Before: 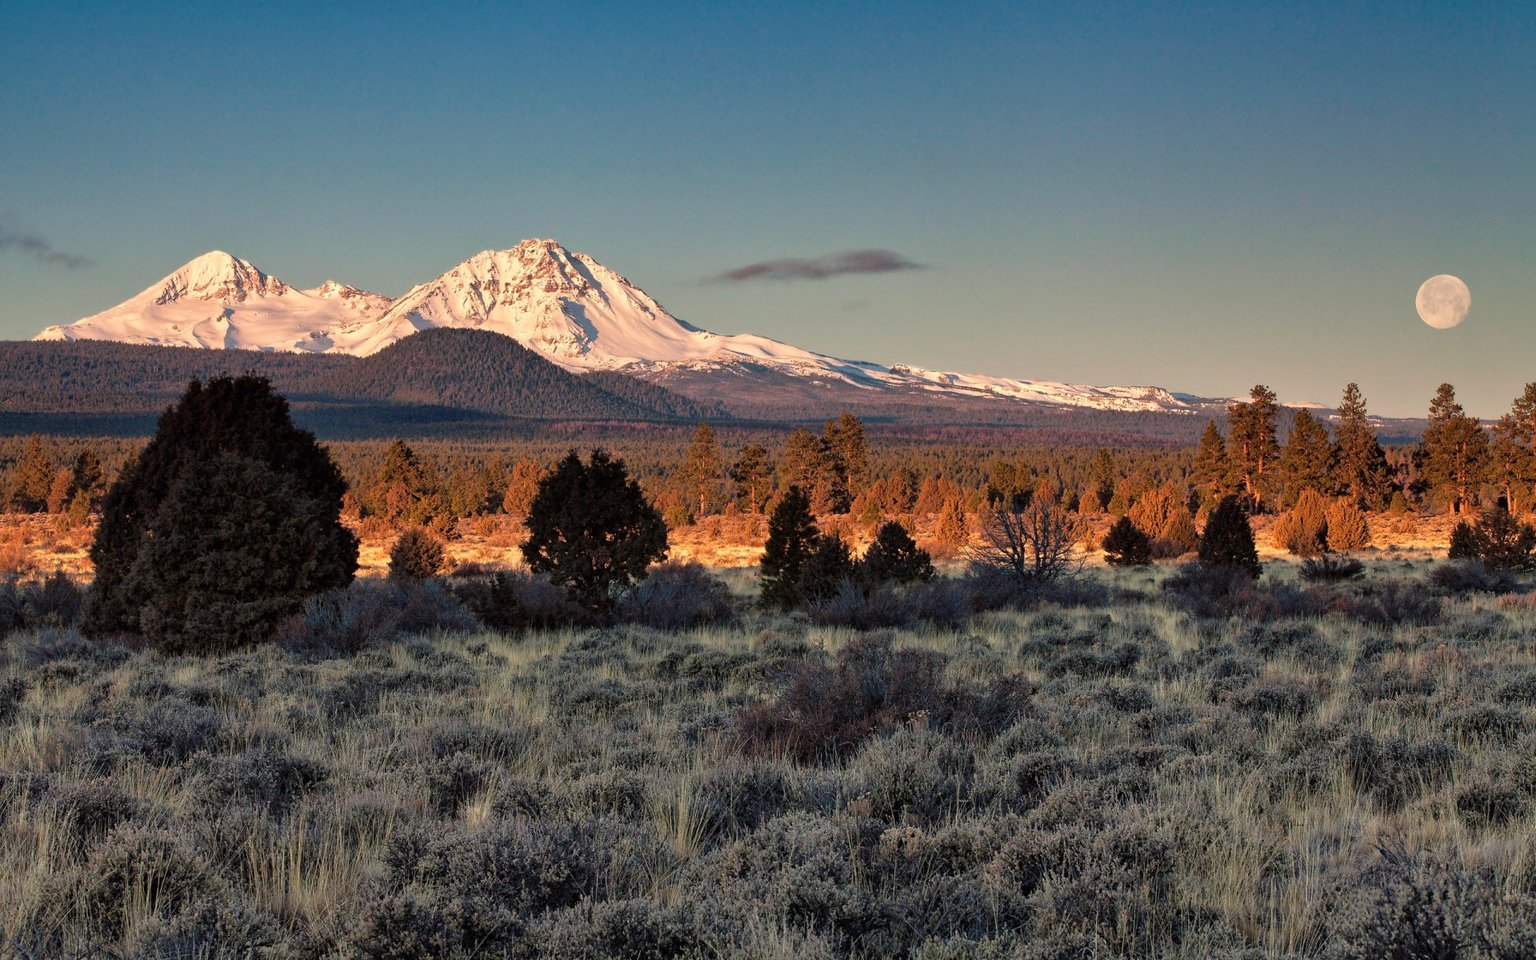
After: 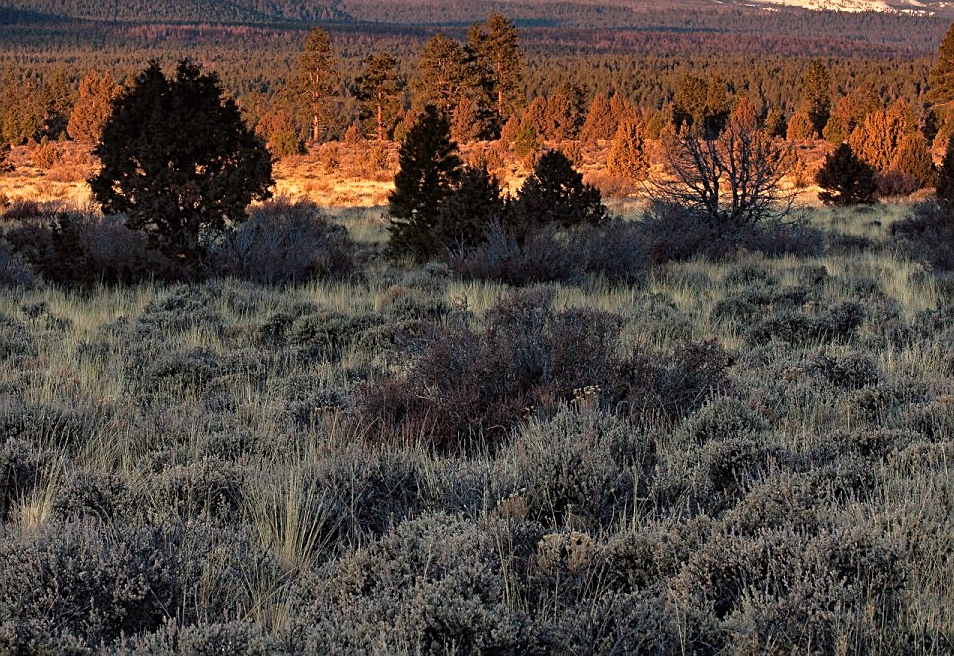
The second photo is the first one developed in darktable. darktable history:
sharpen: on, module defaults
crop: left 29.274%, top 41.843%, right 21.035%, bottom 3.478%
